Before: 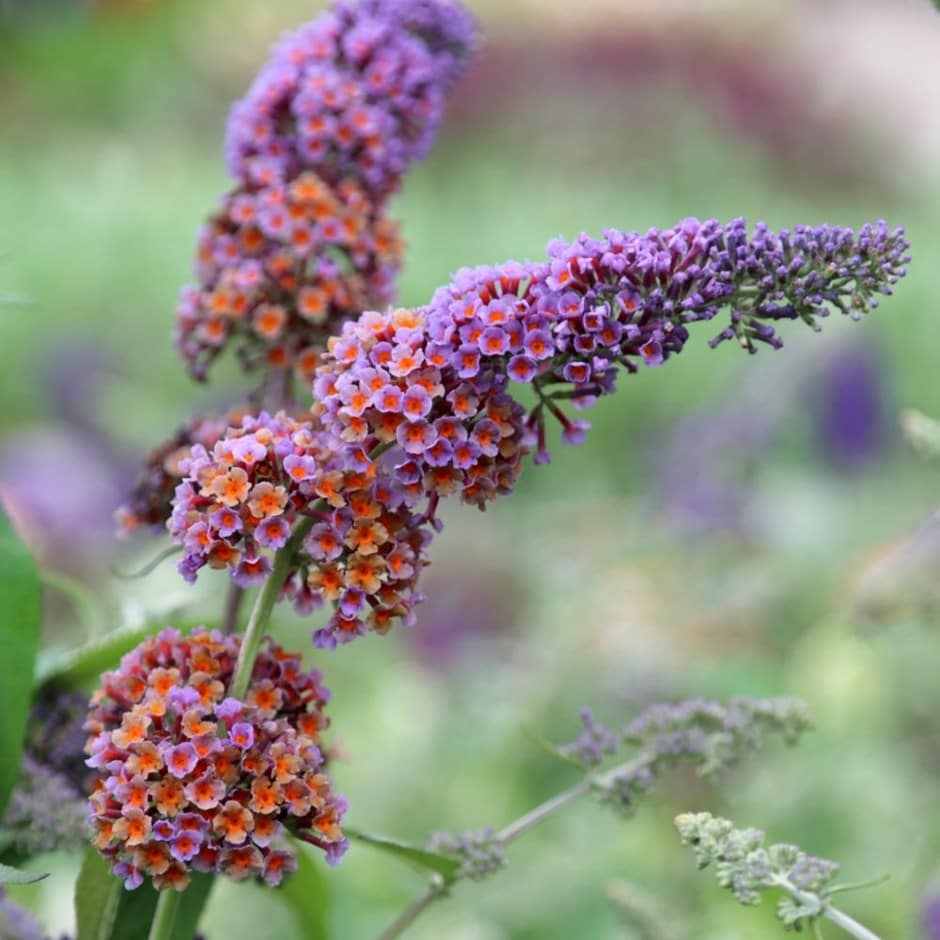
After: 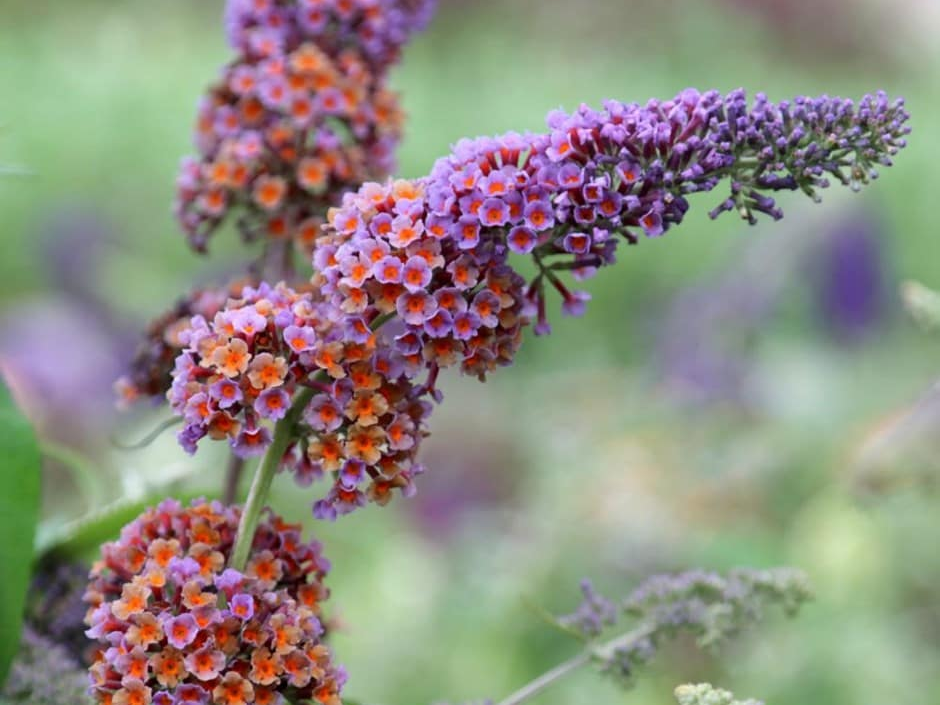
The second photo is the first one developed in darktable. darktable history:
crop: top 13.819%, bottom 11.169%
